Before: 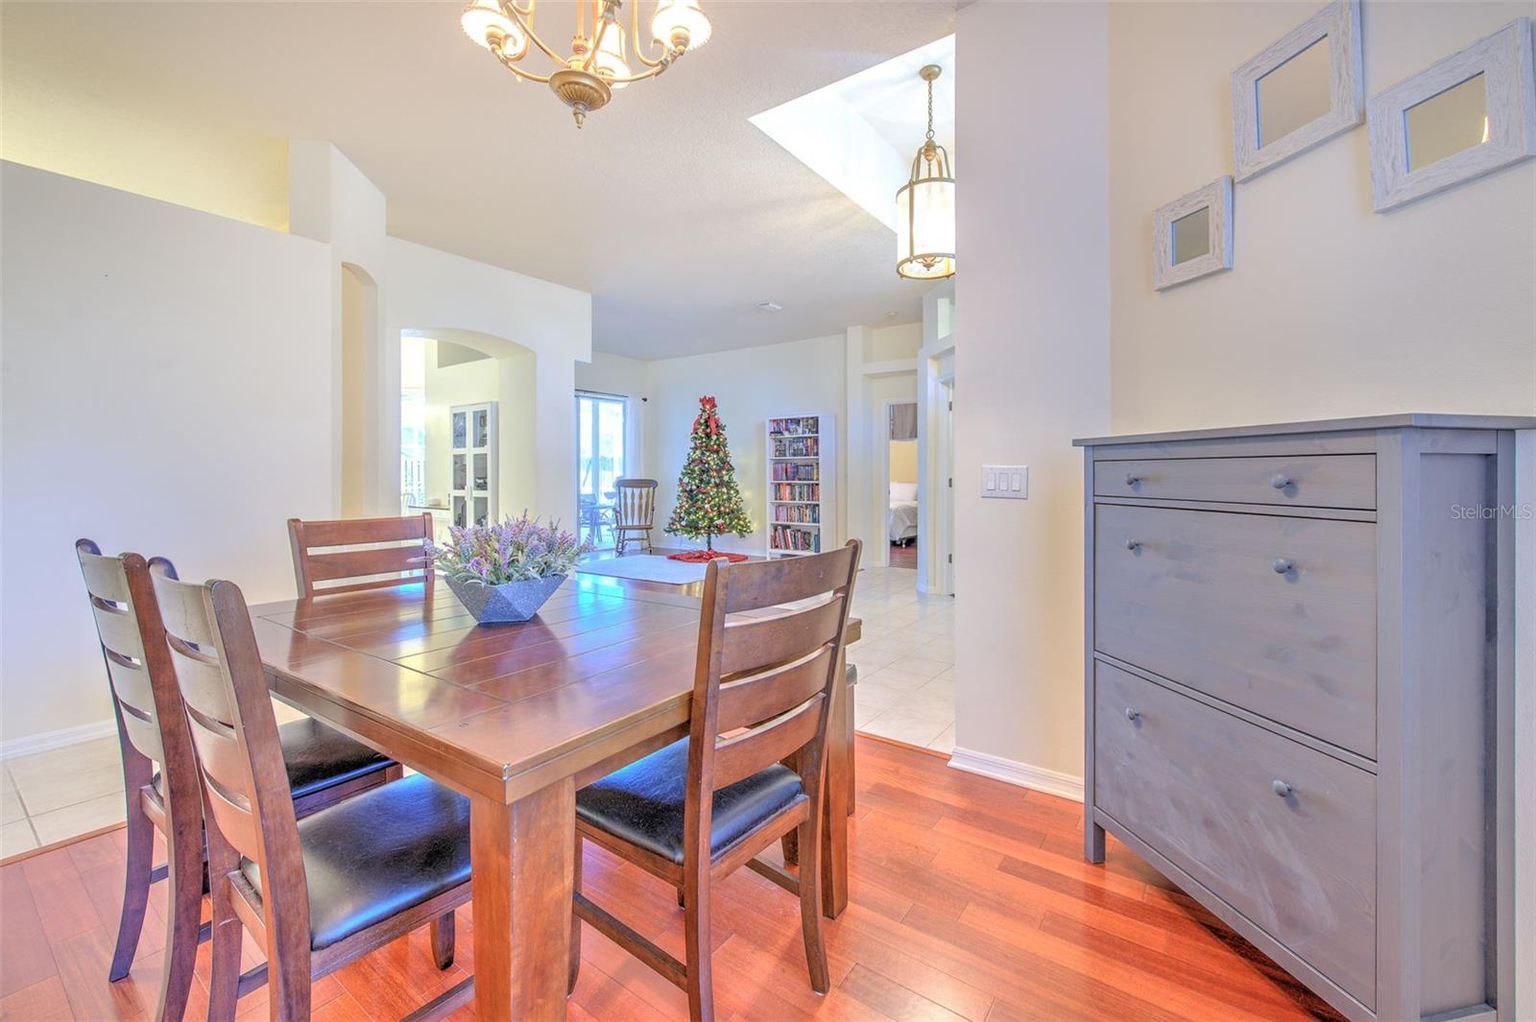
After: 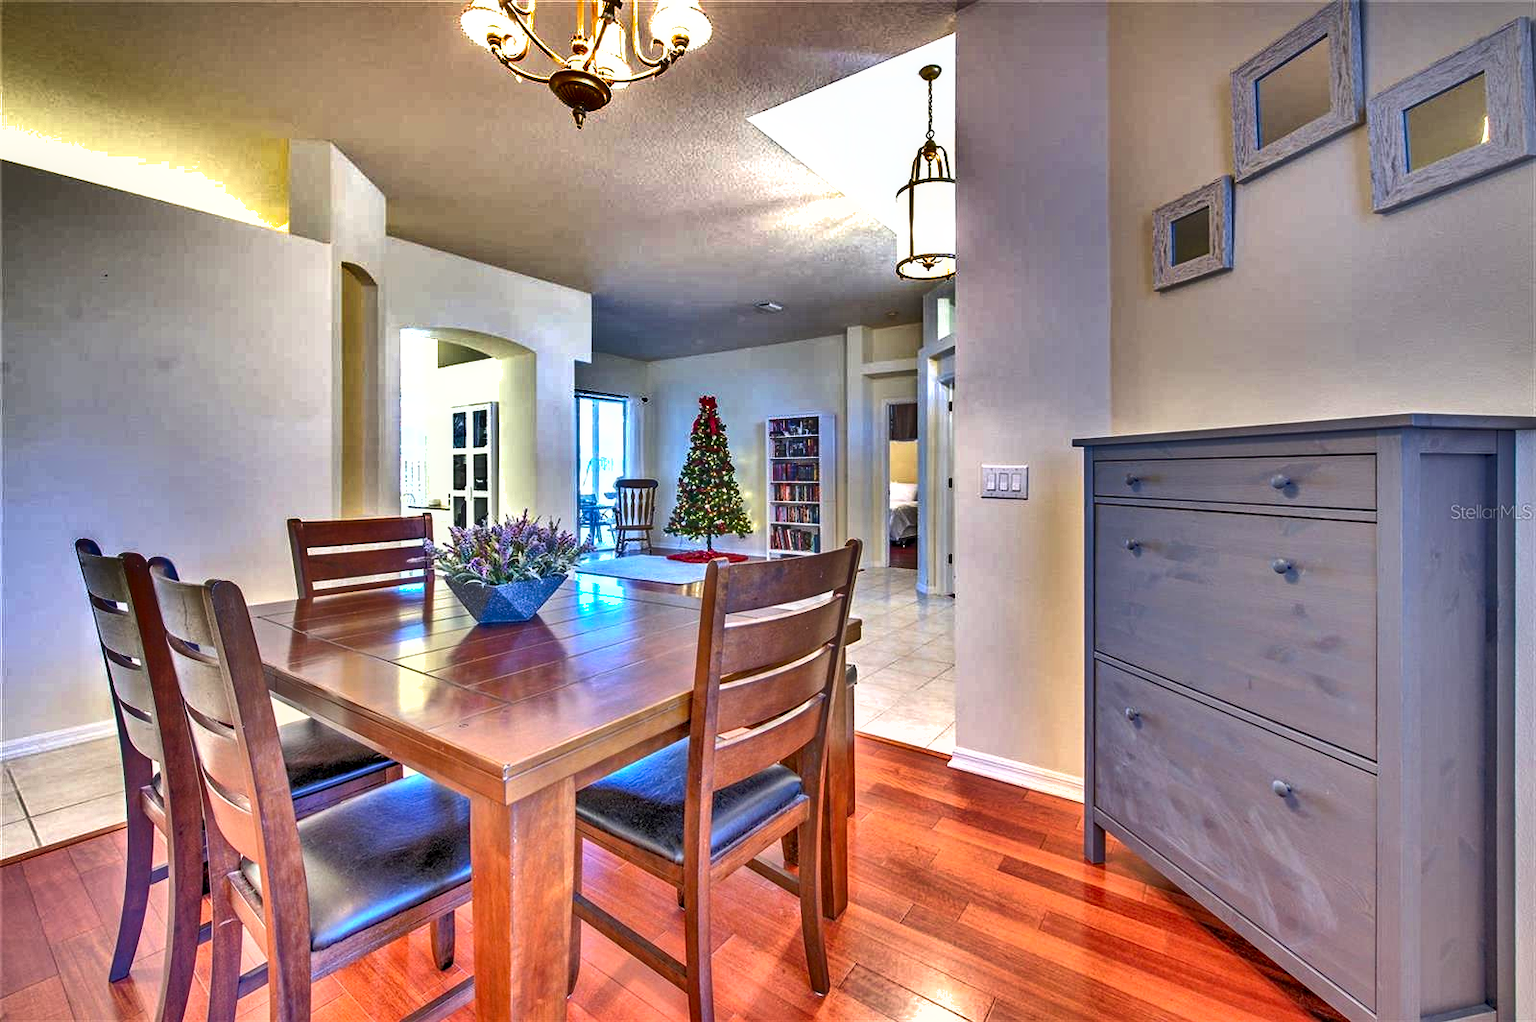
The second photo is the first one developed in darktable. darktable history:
shadows and highlights: shadows 20.93, highlights -81.62, soften with gaussian
exposure: exposure 0.569 EV, compensate highlight preservation false
local contrast: highlights 61%, shadows 111%, detail 106%, midtone range 0.533
haze removal: compatibility mode true, adaptive false
